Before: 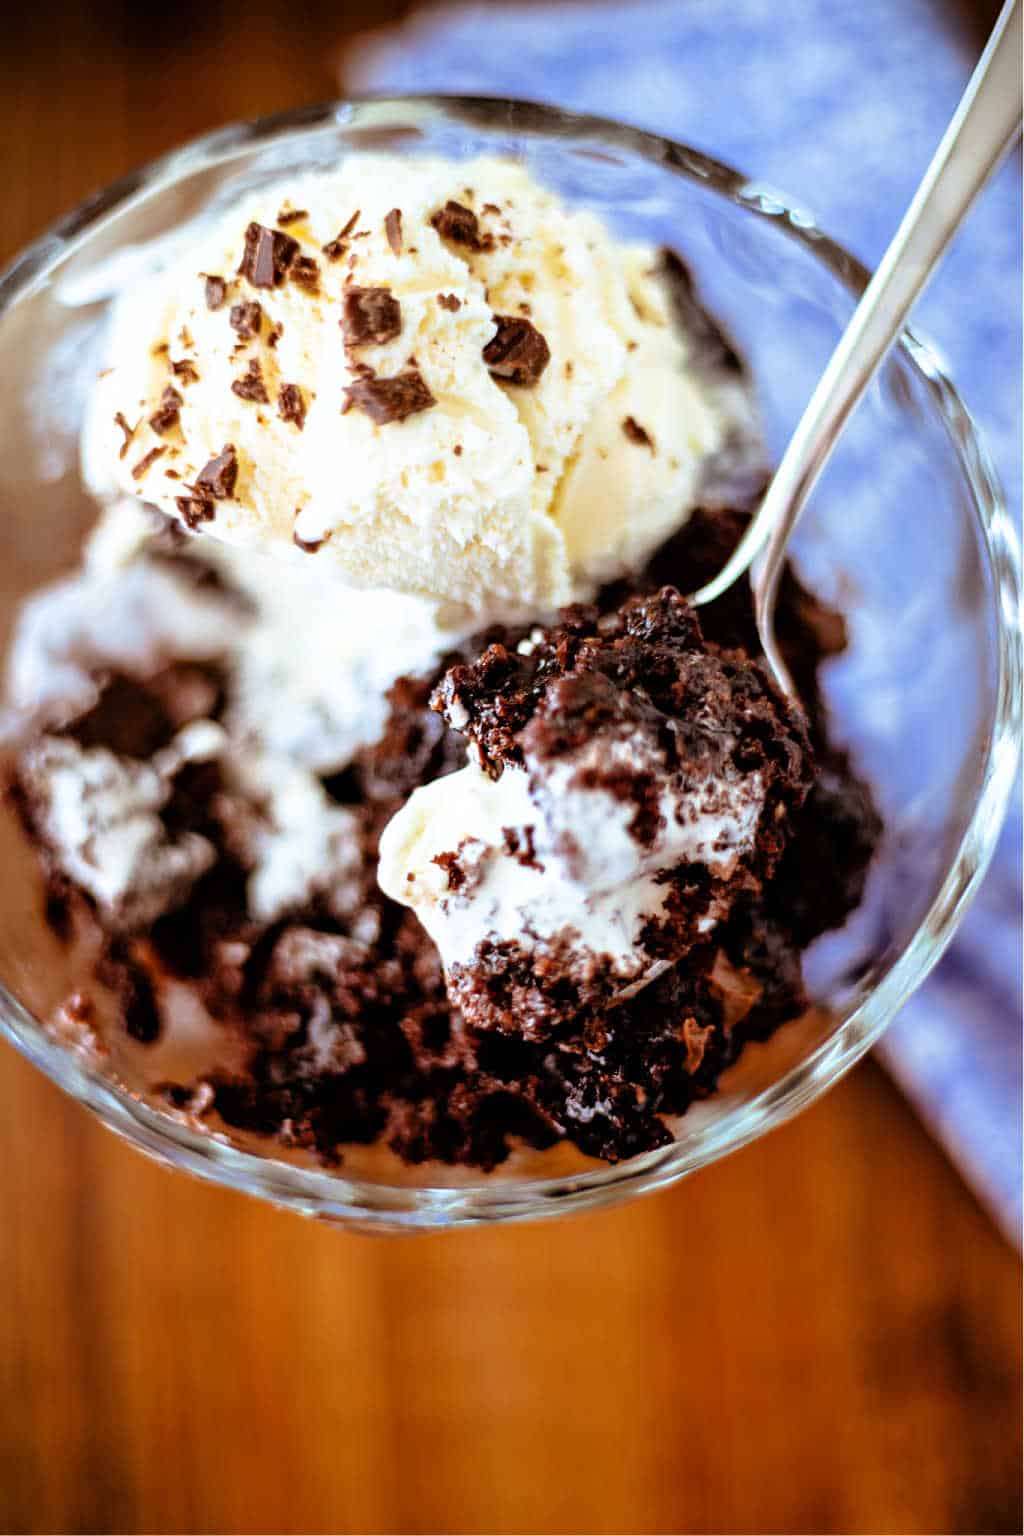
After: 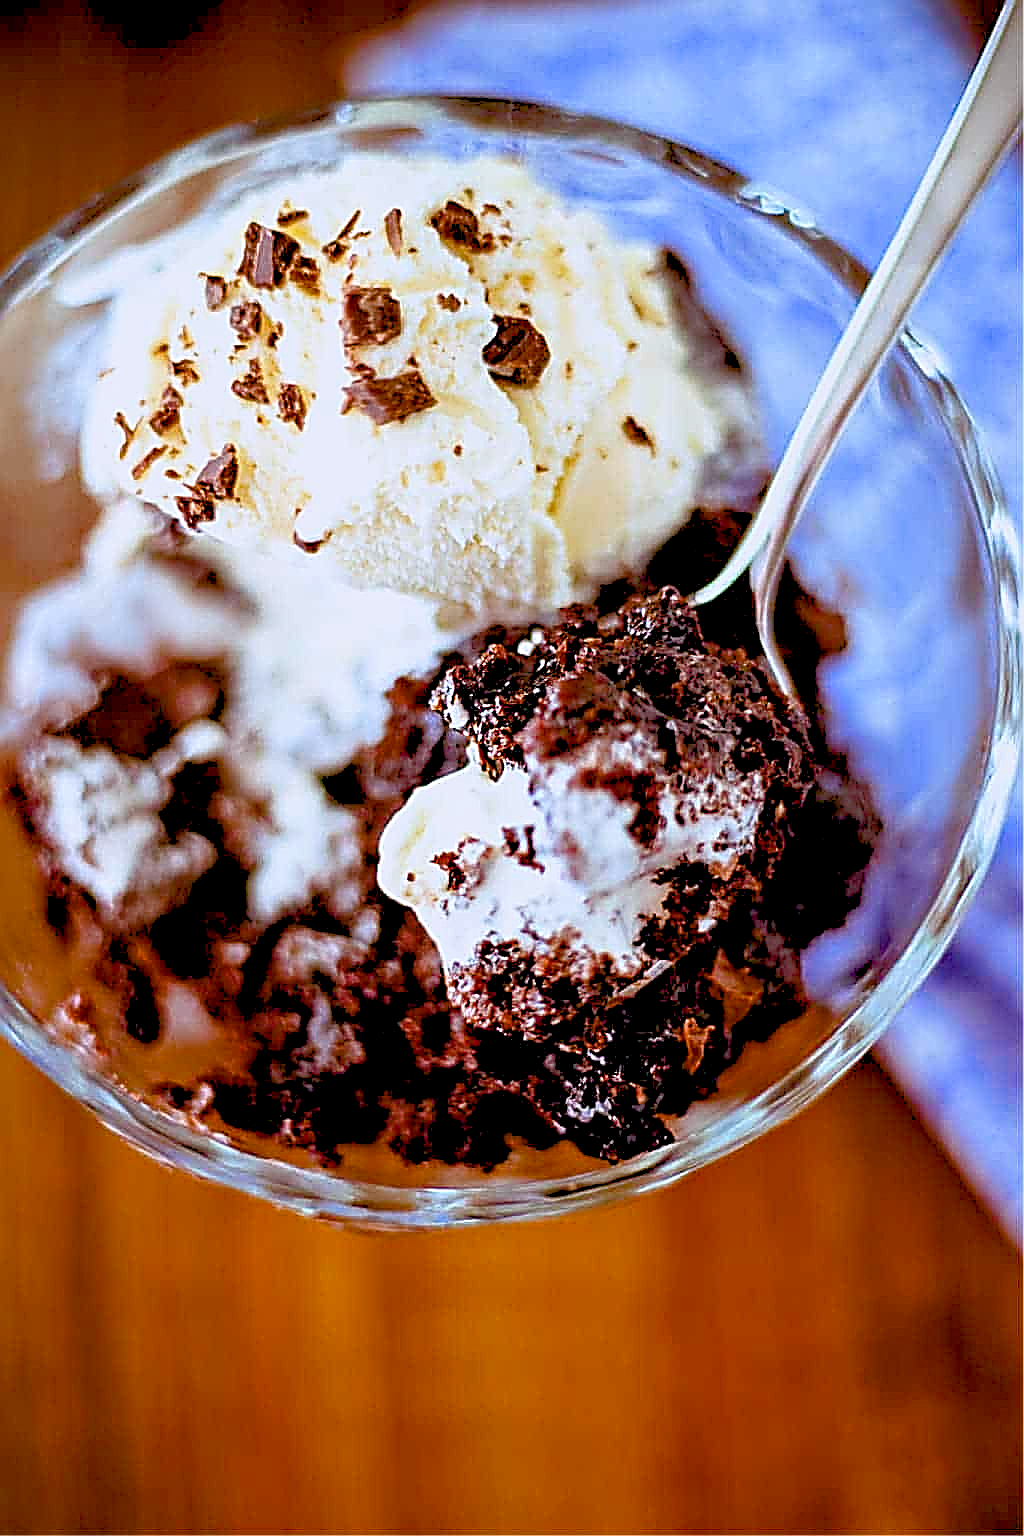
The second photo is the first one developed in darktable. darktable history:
sharpen: amount 2
rgb curve: curves: ch0 [(0, 0) (0.072, 0.166) (0.217, 0.293) (0.414, 0.42) (1, 1)], compensate middle gray true, preserve colors basic power
color balance rgb: global offset › luminance -0.5%, perceptual saturation grading › highlights -17.77%, perceptual saturation grading › mid-tones 33.1%, perceptual saturation grading › shadows 50.52%, perceptual brilliance grading › highlights 10.8%, perceptual brilliance grading › shadows -10.8%, global vibrance 24.22%, contrast -25%
color calibration: illuminant as shot in camera, x 0.358, y 0.373, temperature 4628.91 K
